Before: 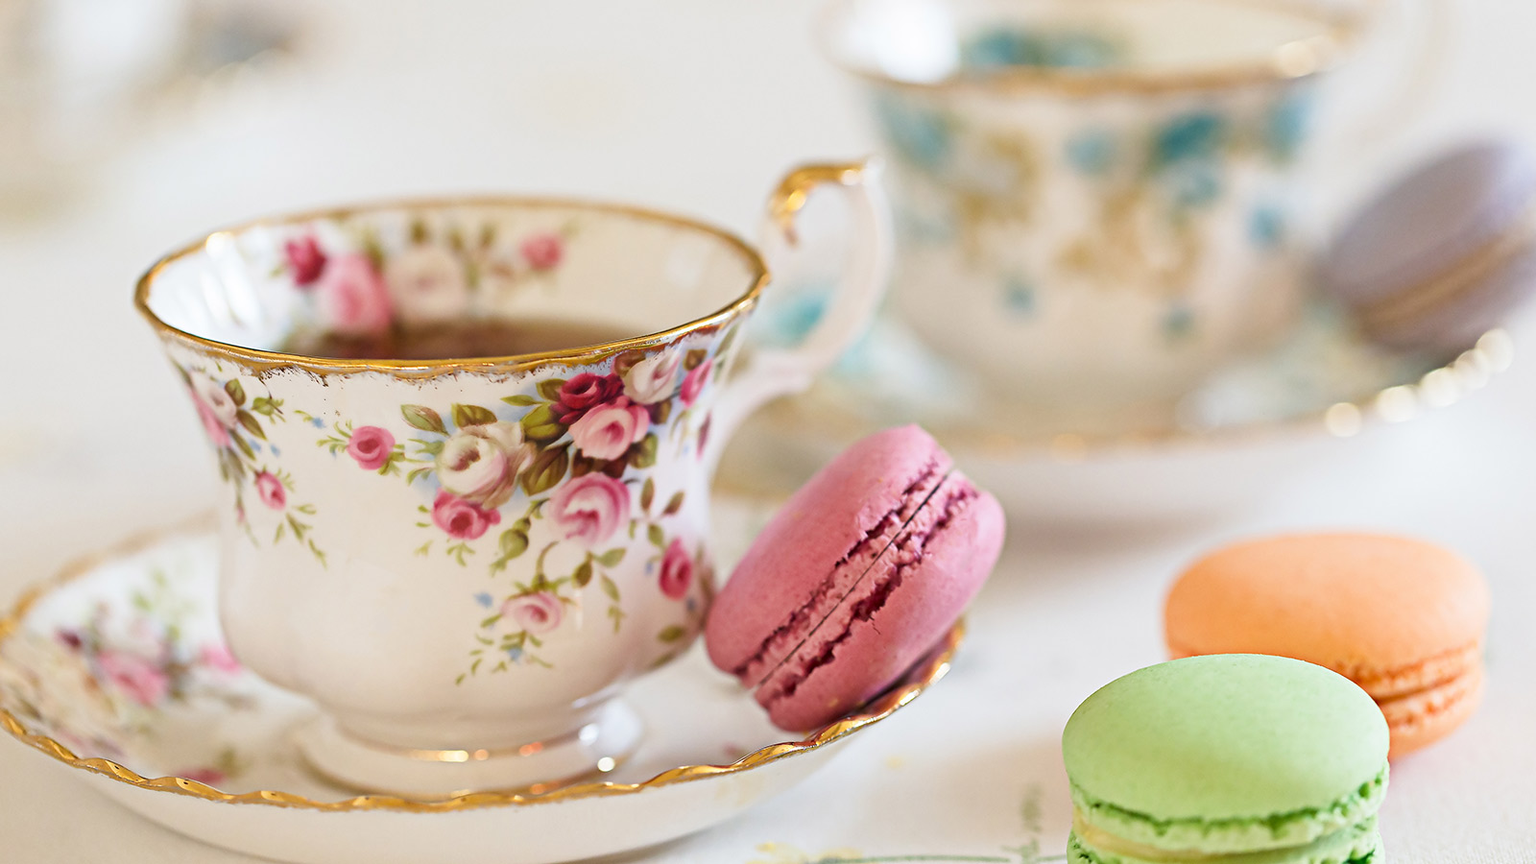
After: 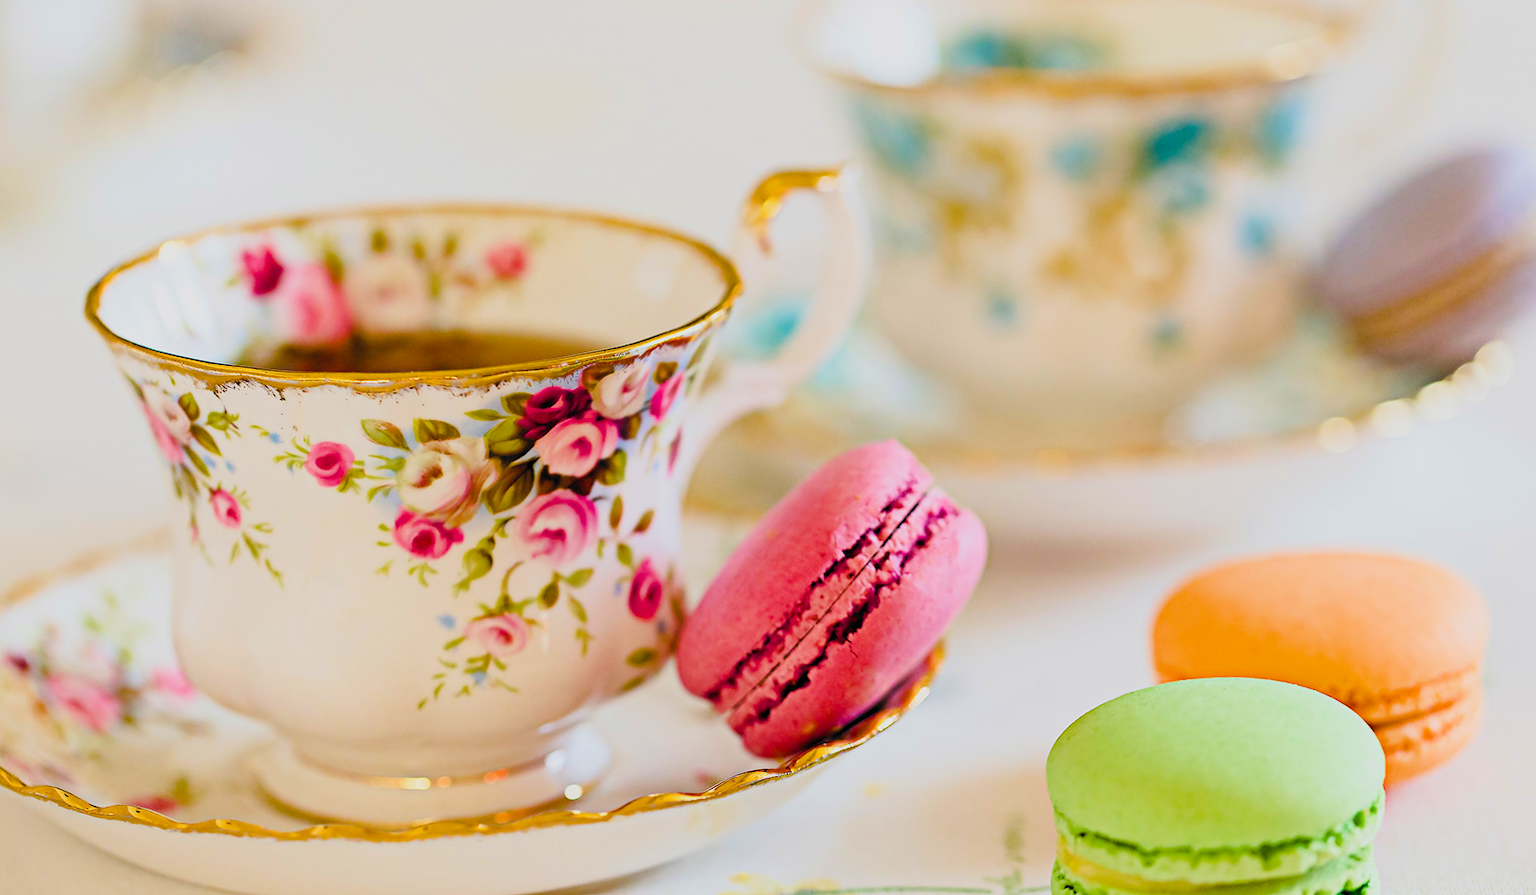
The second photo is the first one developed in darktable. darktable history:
crop and rotate: left 3.457%
exposure: compensate highlight preservation false
filmic rgb: black relative exposure -5.07 EV, white relative exposure 3.99 EV, hardness 2.88, contrast 1.3, highlights saturation mix -30.53%, color science v6 (2022)
color balance rgb: shadows lift › chroma 0.701%, shadows lift › hue 111.89°, perceptual saturation grading › global saturation 40.586%, perceptual saturation grading › highlights -24.916%, perceptual saturation grading › mid-tones 34.308%, perceptual saturation grading › shadows 34.833%, global vibrance 32.959%
